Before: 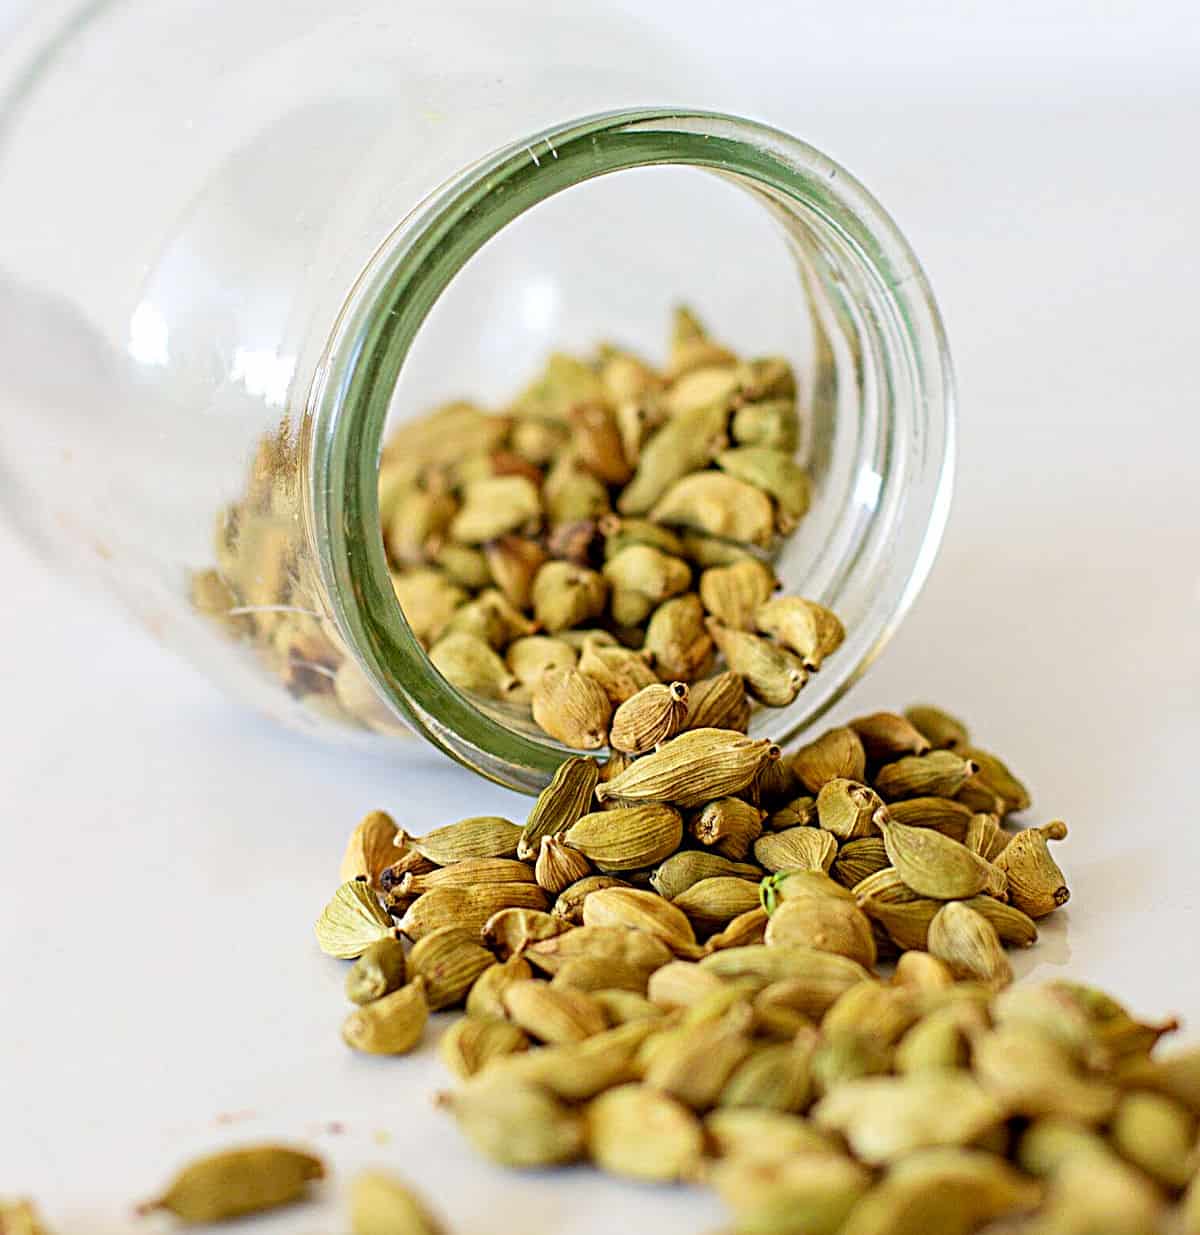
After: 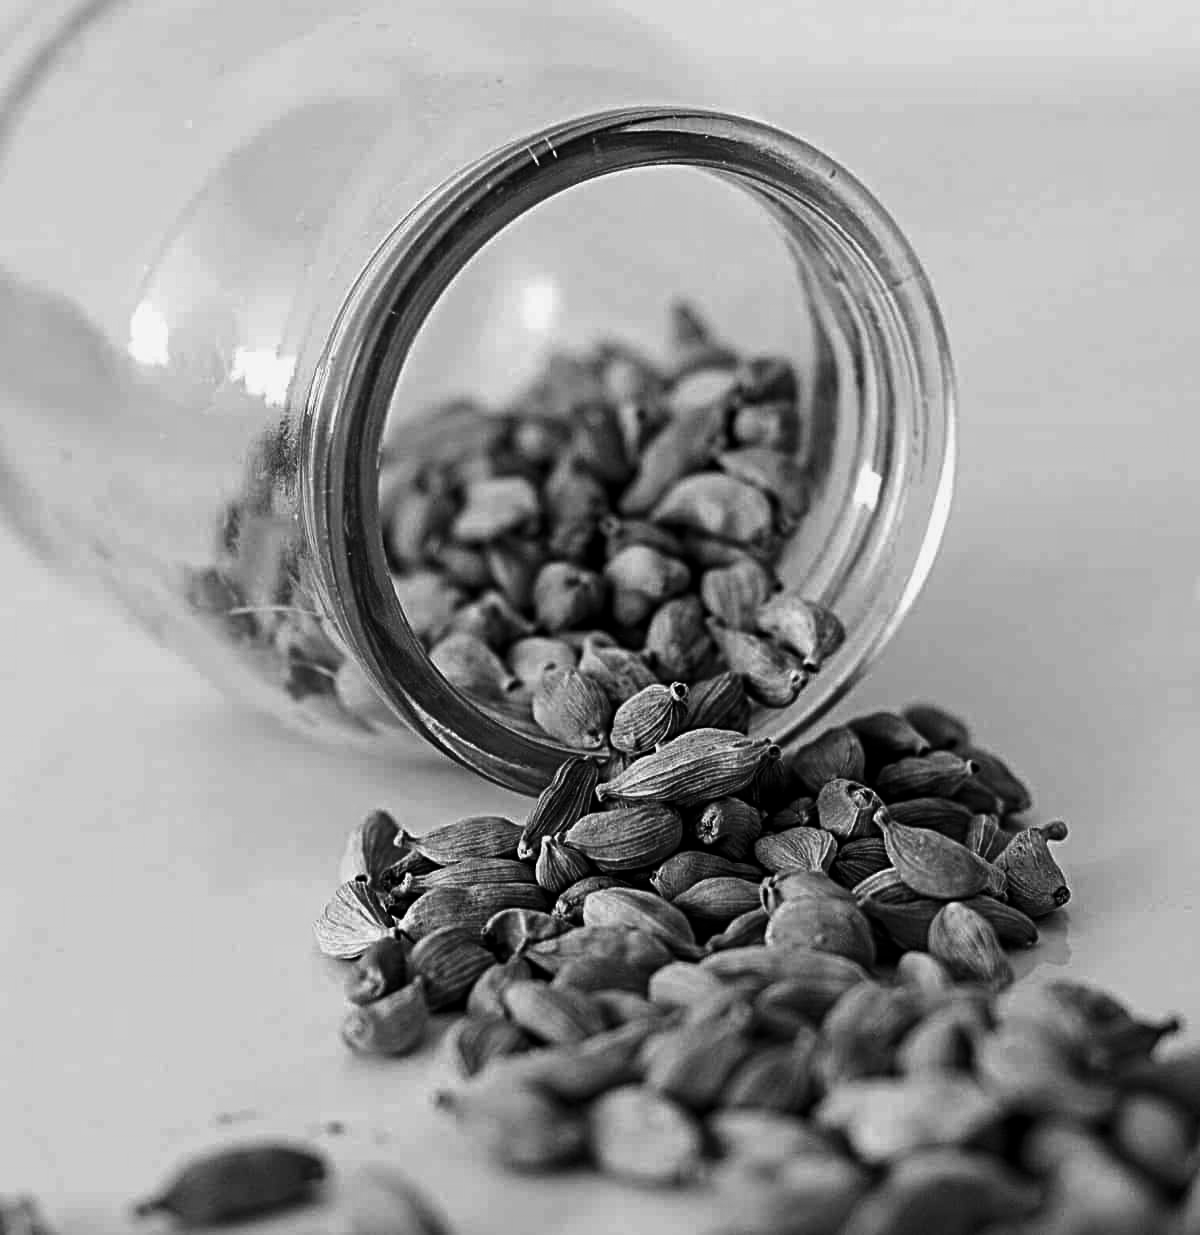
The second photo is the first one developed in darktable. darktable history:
contrast brightness saturation: contrast -0.03, brightness -0.59, saturation -1
white balance: red 1.009, blue 0.985
